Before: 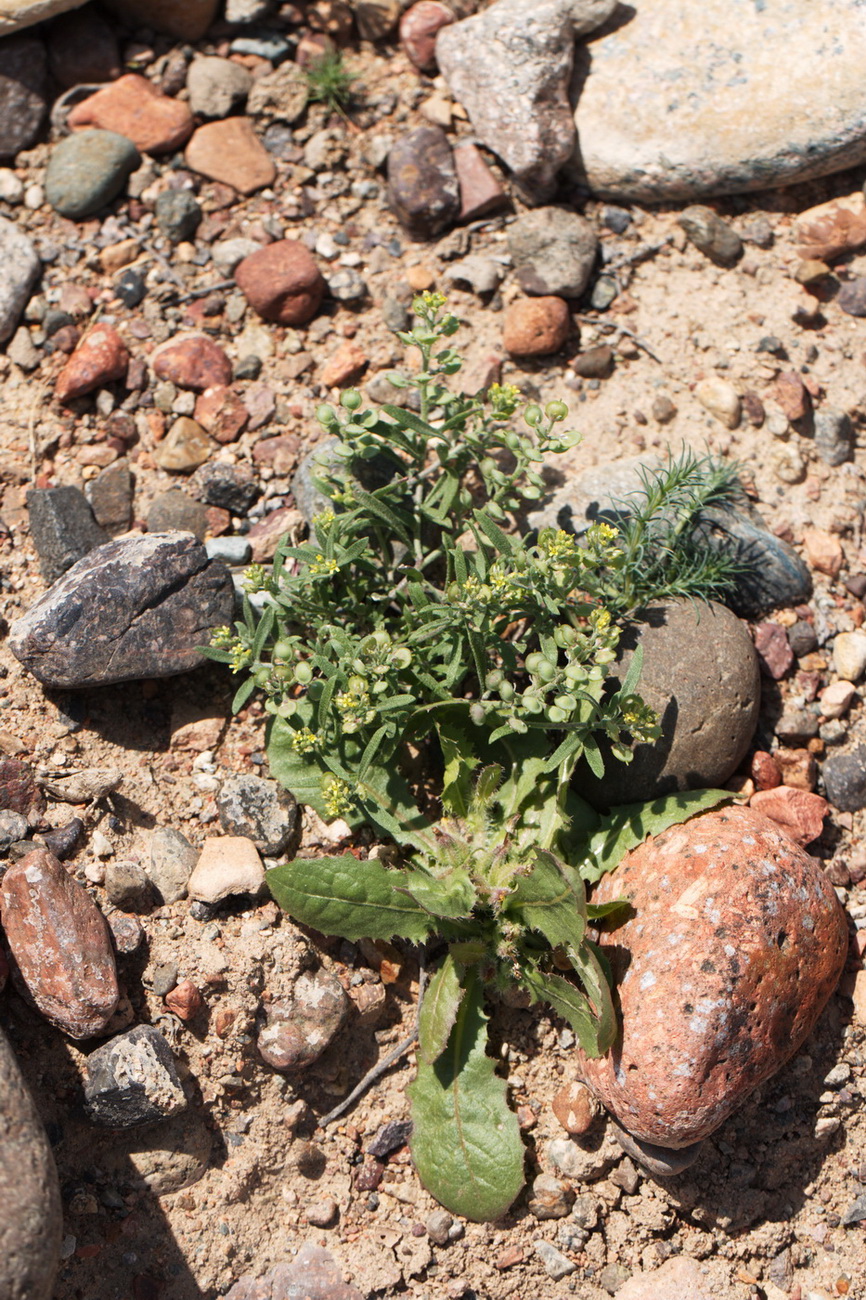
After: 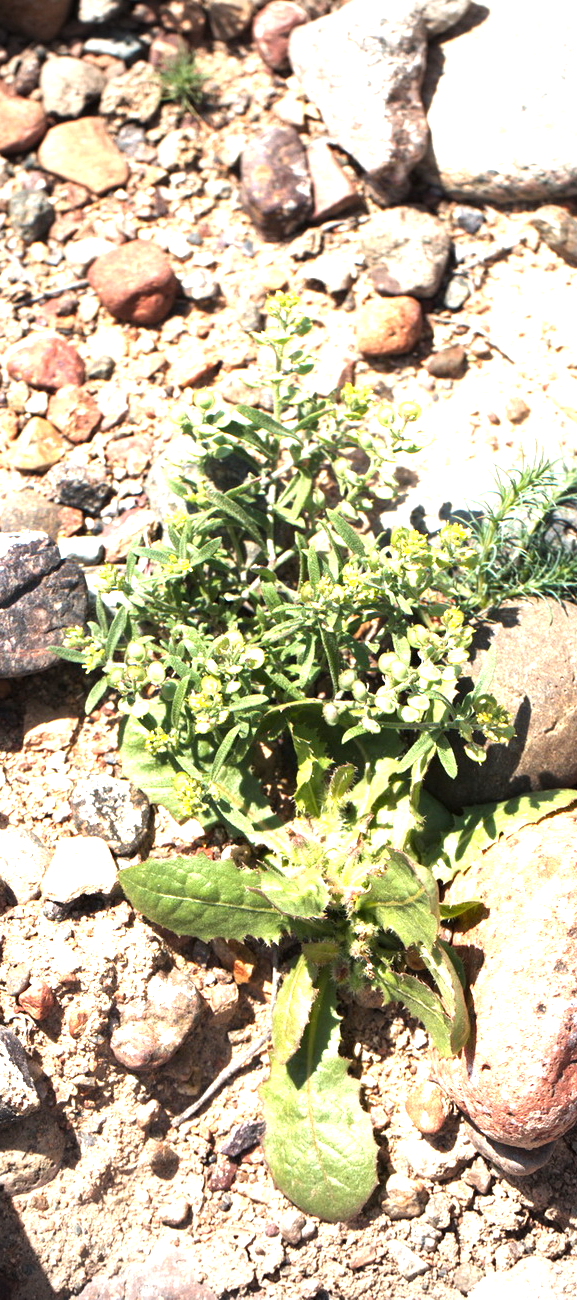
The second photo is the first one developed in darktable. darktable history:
vignetting: fall-off start 75.05%, brightness -0.465, saturation -0.296, width/height ratio 1.081
exposure: black level correction 0, exposure 1.282 EV, compensate highlight preservation false
color balance rgb: perceptual saturation grading › global saturation -4.017%, global vibrance 24.976%, contrast 9.439%
crop: left 17.01%, right 16.3%
